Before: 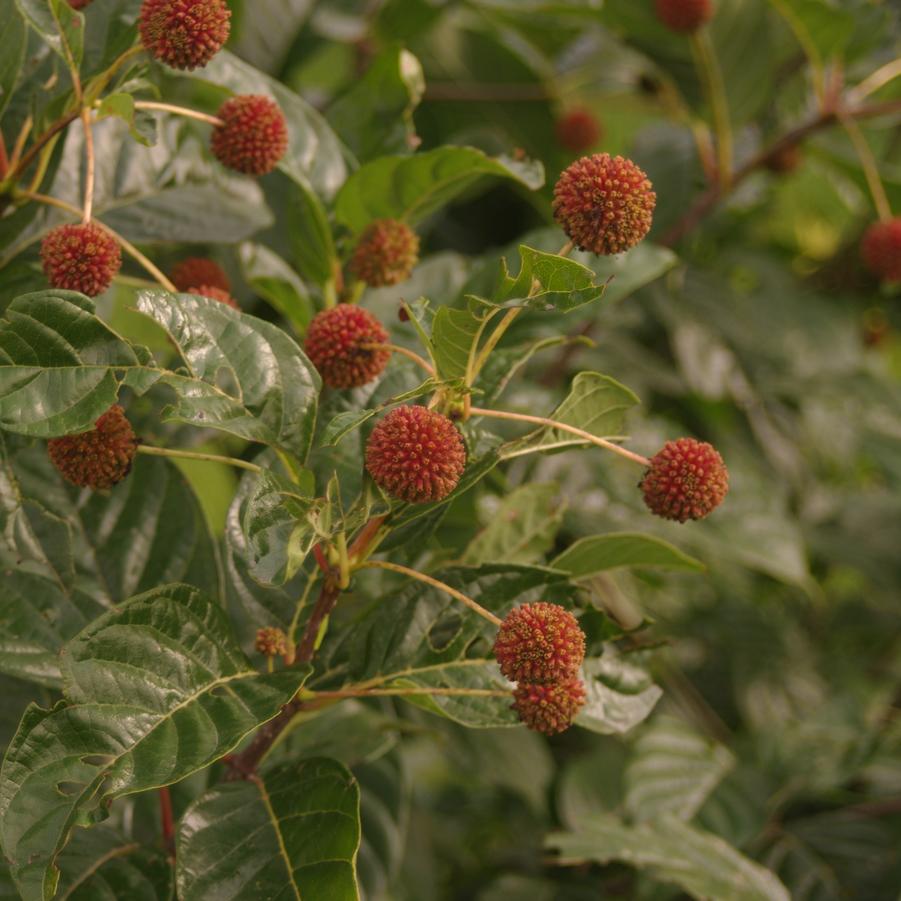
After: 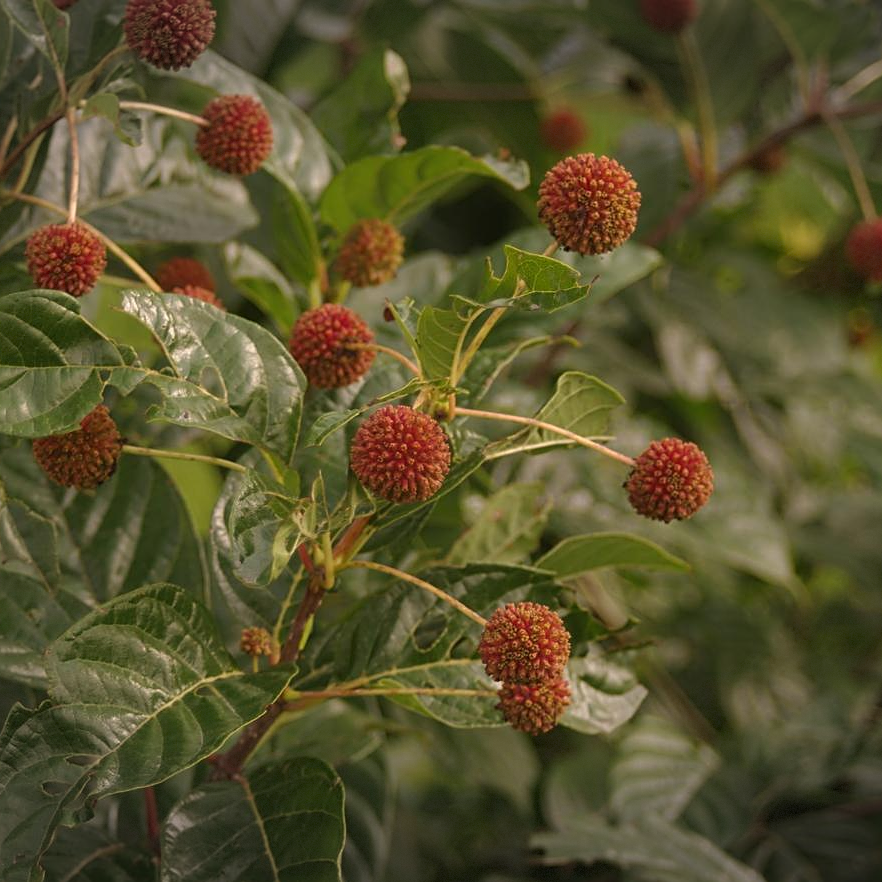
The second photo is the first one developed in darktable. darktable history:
crop: left 1.743%, right 0.268%, bottom 2.011%
vignetting: fall-off start 100%, brightness -0.406, saturation -0.3, width/height ratio 1.324, dithering 8-bit output, unbound false
sharpen: on, module defaults
